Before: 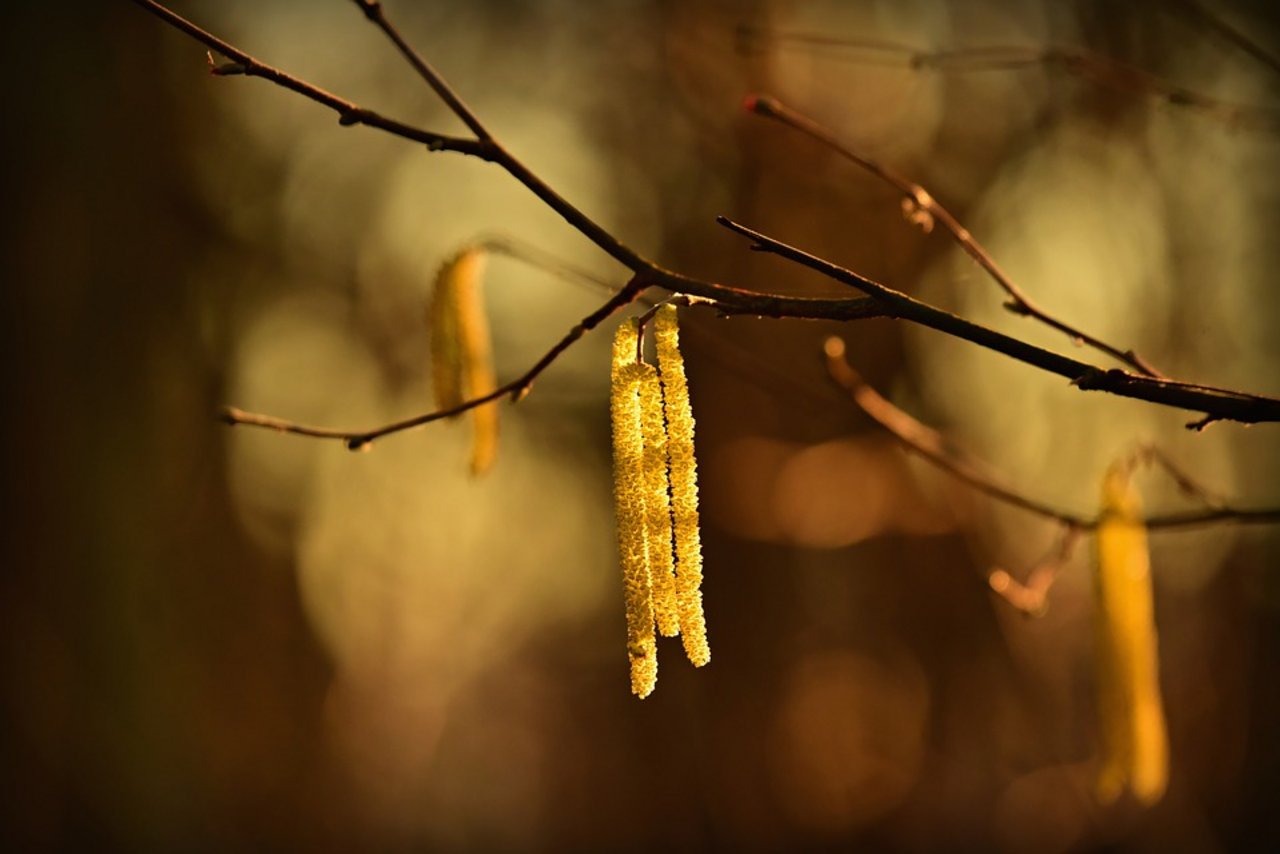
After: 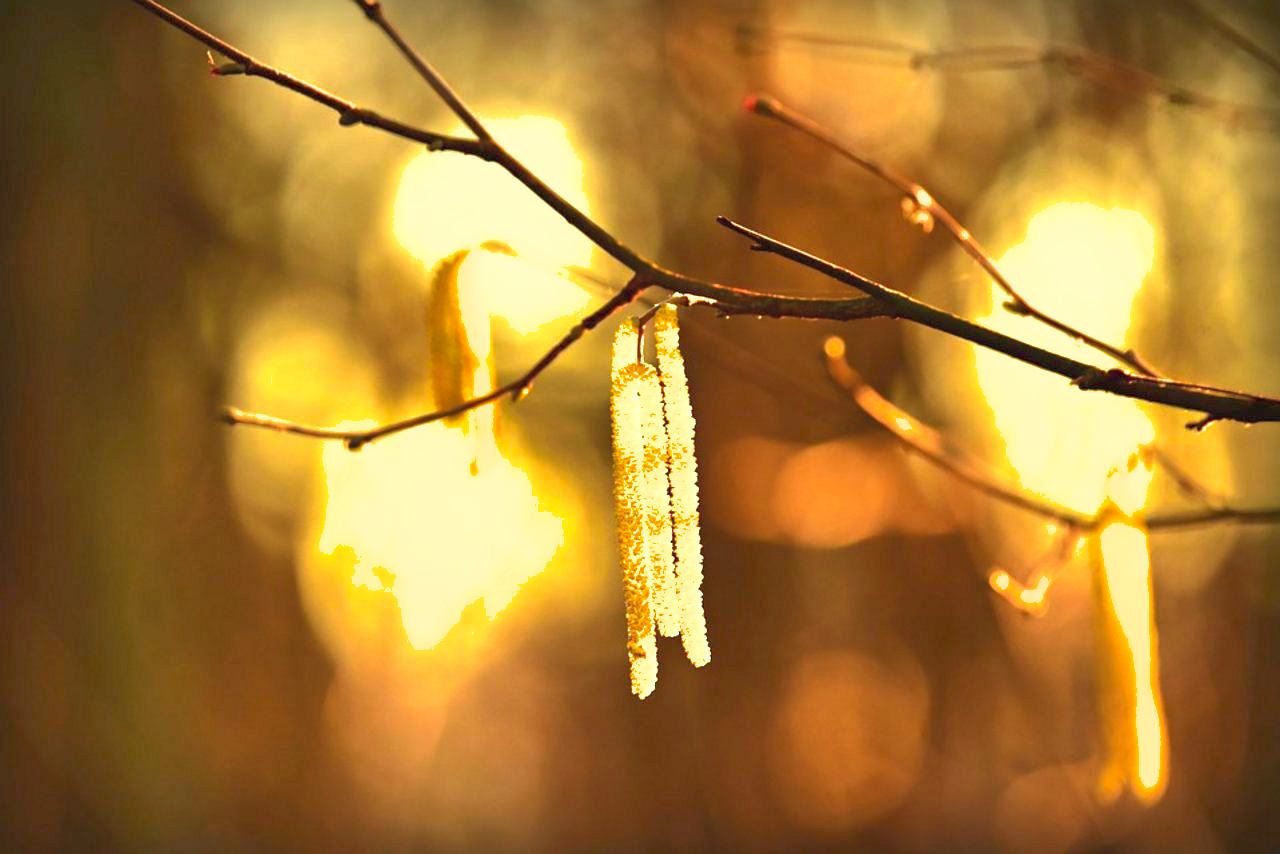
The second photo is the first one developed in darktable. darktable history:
exposure: black level correction 0, exposure 1.906 EV, compensate exposure bias true, compensate highlight preservation false
shadows and highlights: on, module defaults
